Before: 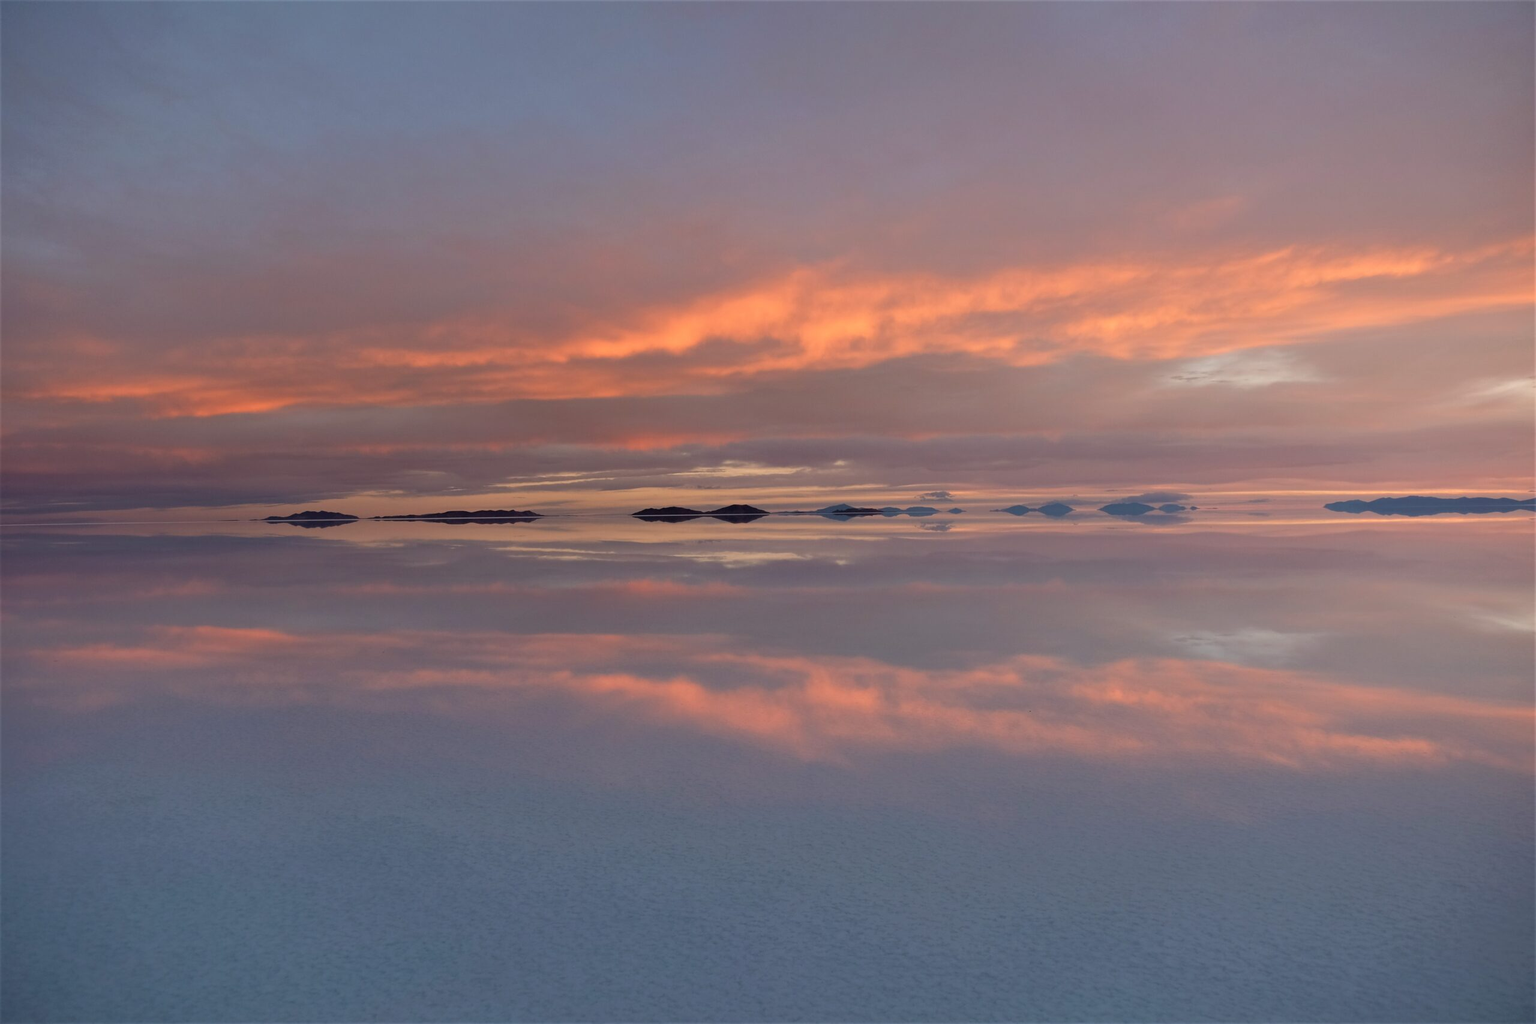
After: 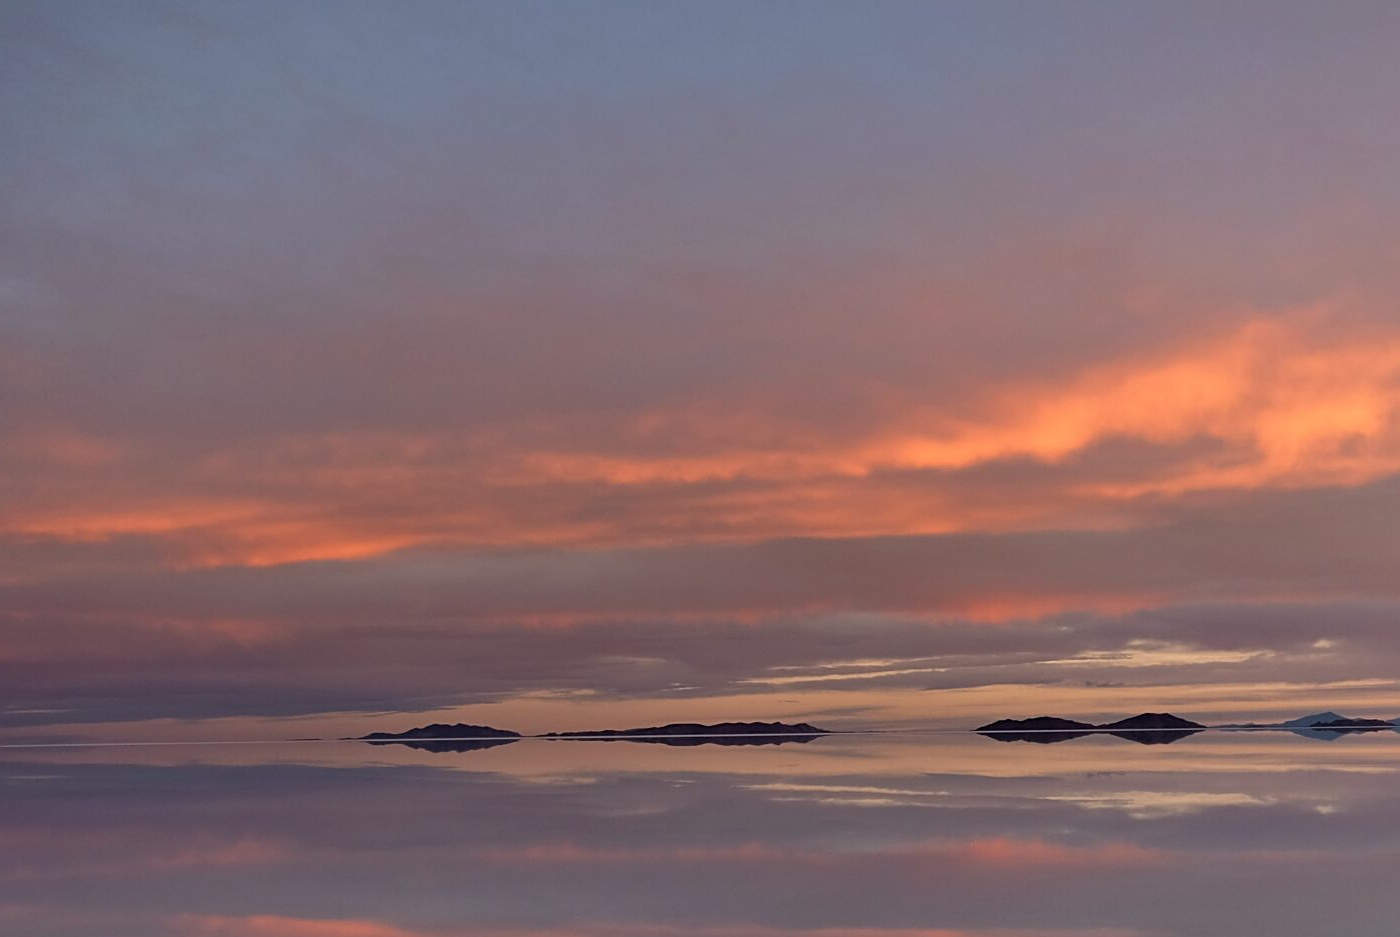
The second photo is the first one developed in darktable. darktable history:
crop and rotate: left 3.047%, top 7.509%, right 42.236%, bottom 37.598%
sharpen: on, module defaults
